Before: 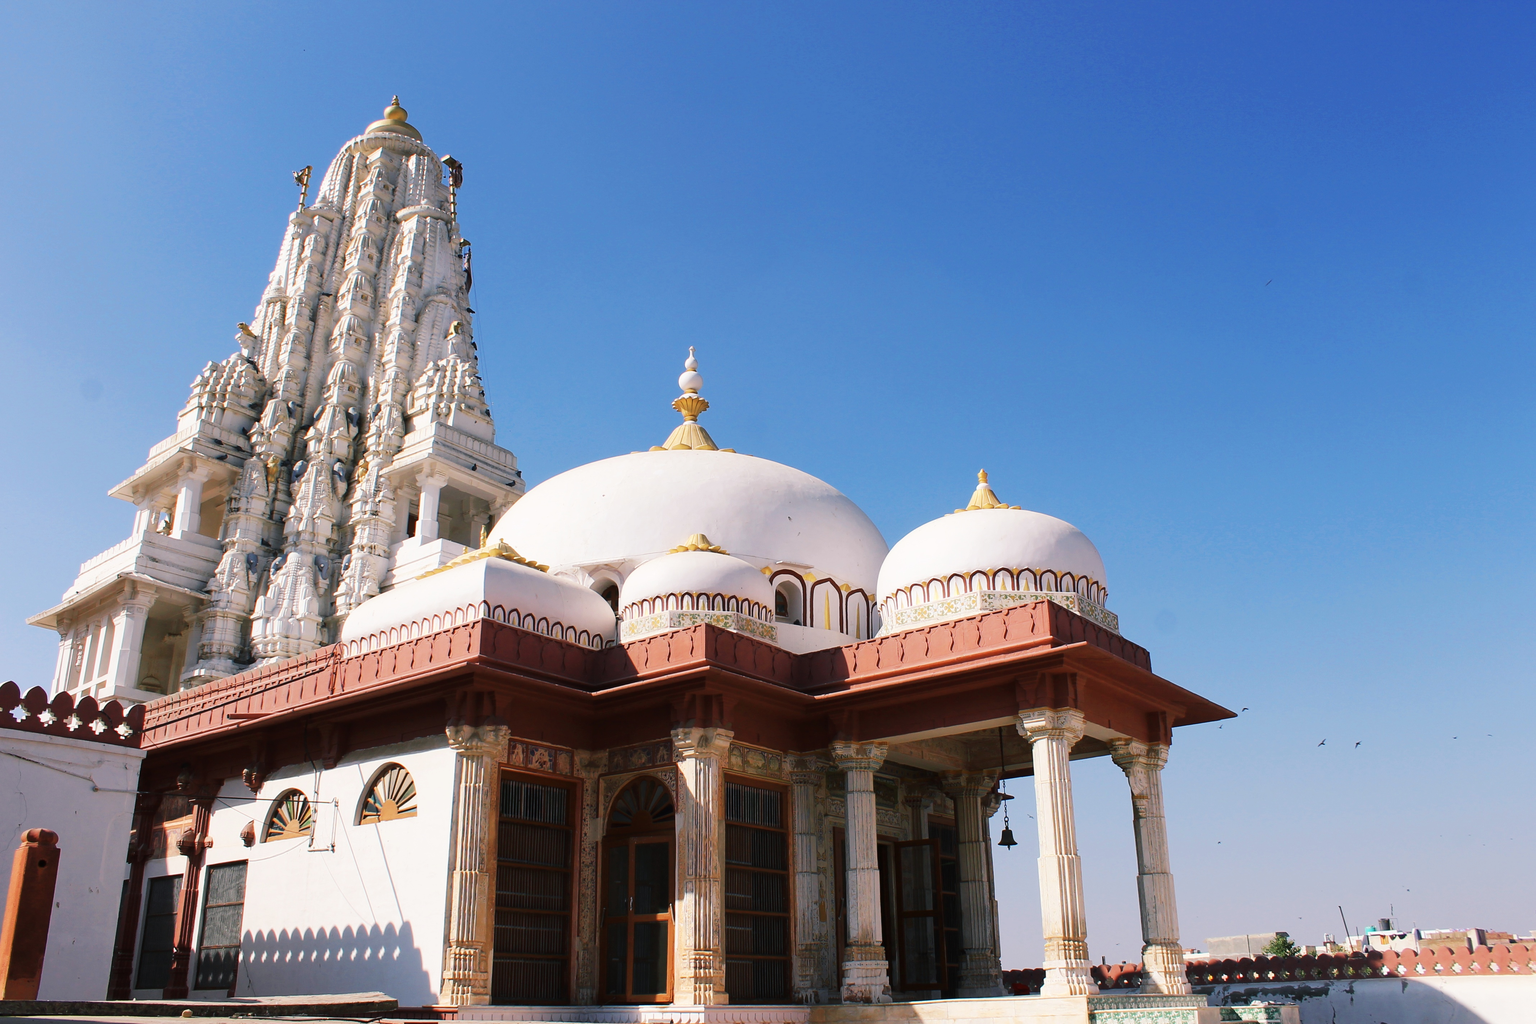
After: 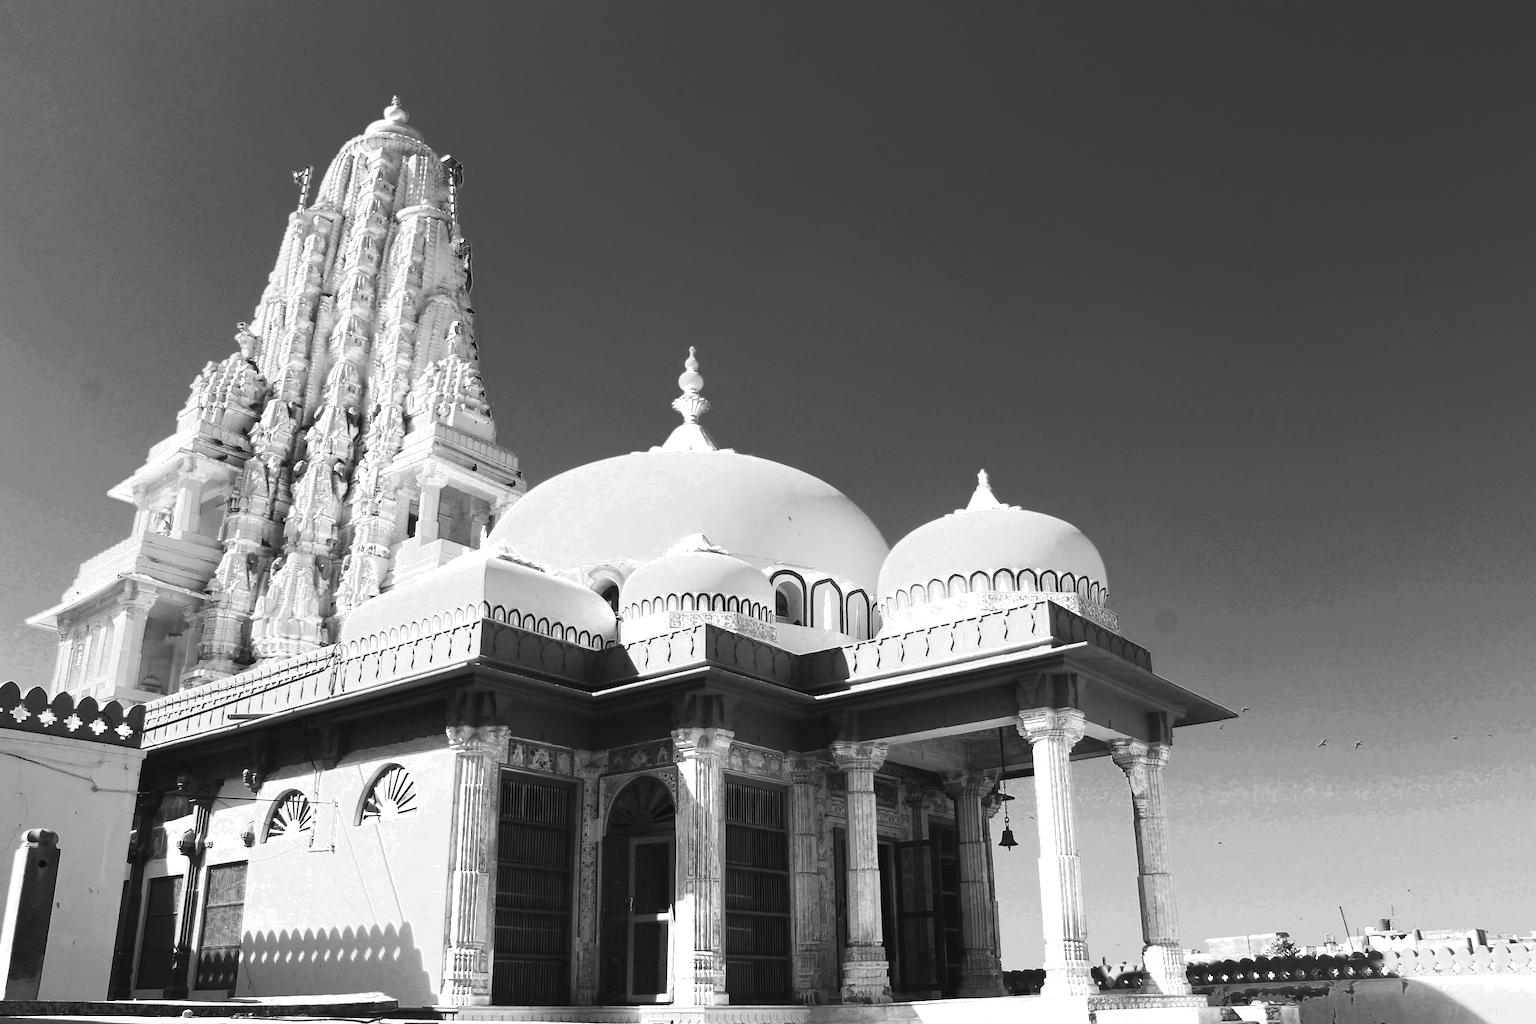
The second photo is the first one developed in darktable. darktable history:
color zones: curves: ch0 [(0, 0.554) (0.146, 0.662) (0.293, 0.86) (0.503, 0.774) (0.637, 0.106) (0.74, 0.072) (0.866, 0.488) (0.998, 0.569)]; ch1 [(0, 0) (0.143, 0) (0.286, 0) (0.429, 0) (0.571, 0) (0.714, 0) (0.857, 0)]
tone curve: curves: ch0 [(0, 0.026) (0.181, 0.223) (0.405, 0.46) (0.456, 0.528) (0.634, 0.728) (0.877, 0.89) (0.984, 0.935)]; ch1 [(0, 0) (0.443, 0.43) (0.492, 0.488) (0.566, 0.579) (0.595, 0.625) (0.65, 0.657) (0.696, 0.725) (1, 1)]; ch2 [(0, 0) (0.33, 0.301) (0.421, 0.443) (0.447, 0.489) (0.495, 0.494) (0.537, 0.57) (0.586, 0.591) (0.663, 0.686) (1, 1)], color space Lab, independent channels, preserve colors none
